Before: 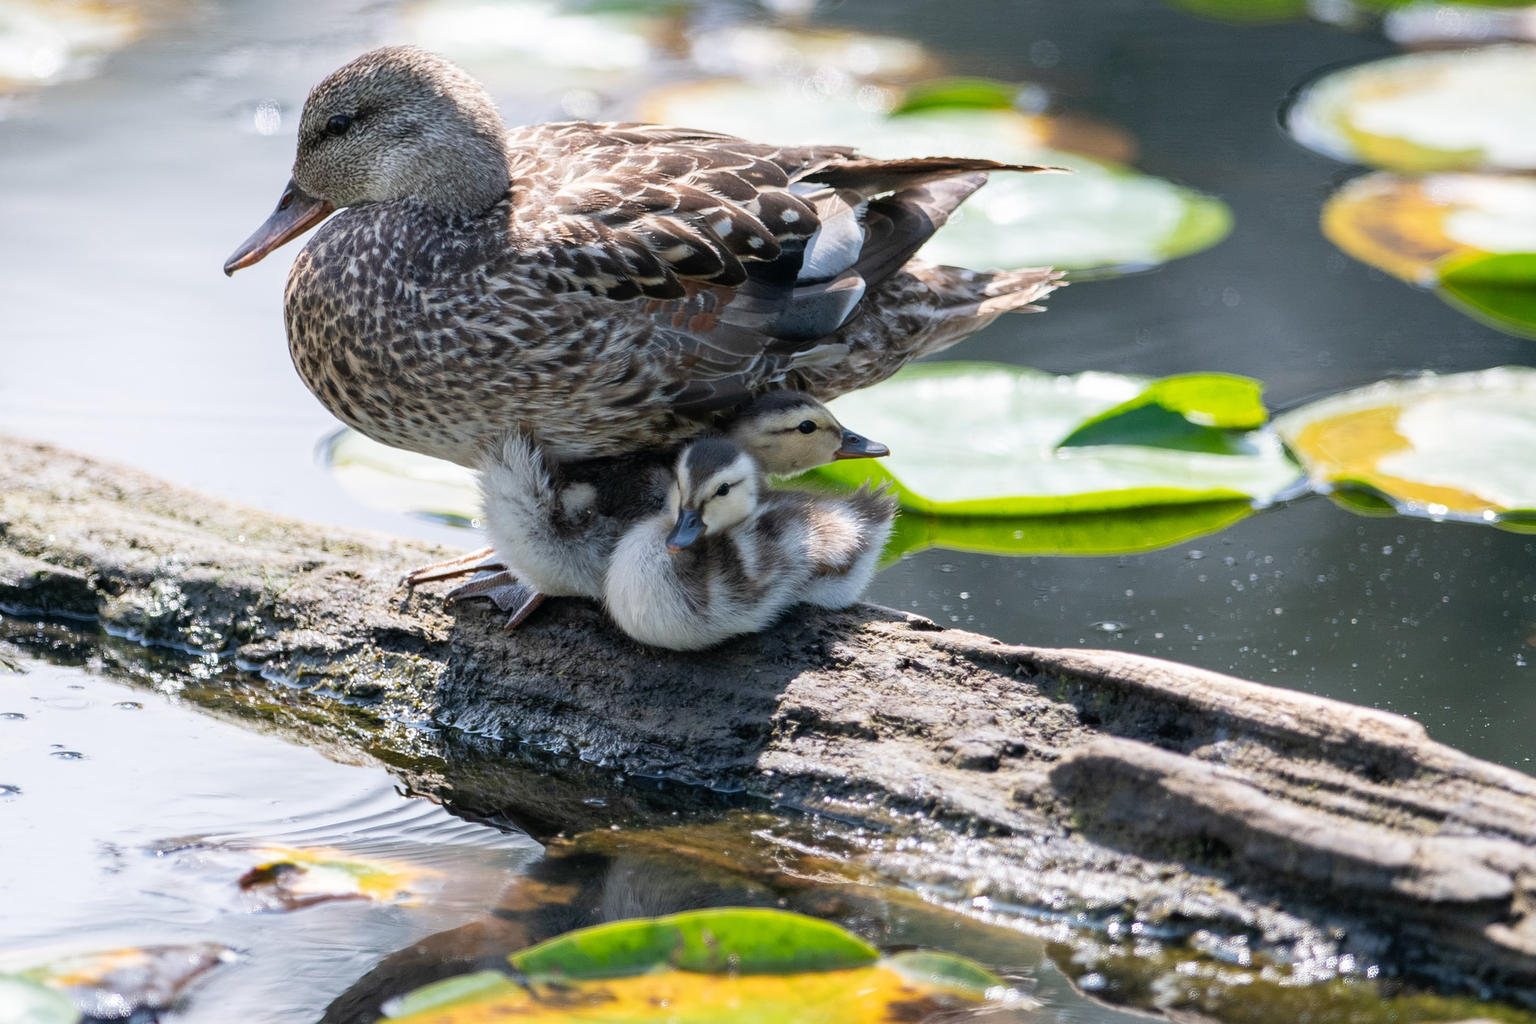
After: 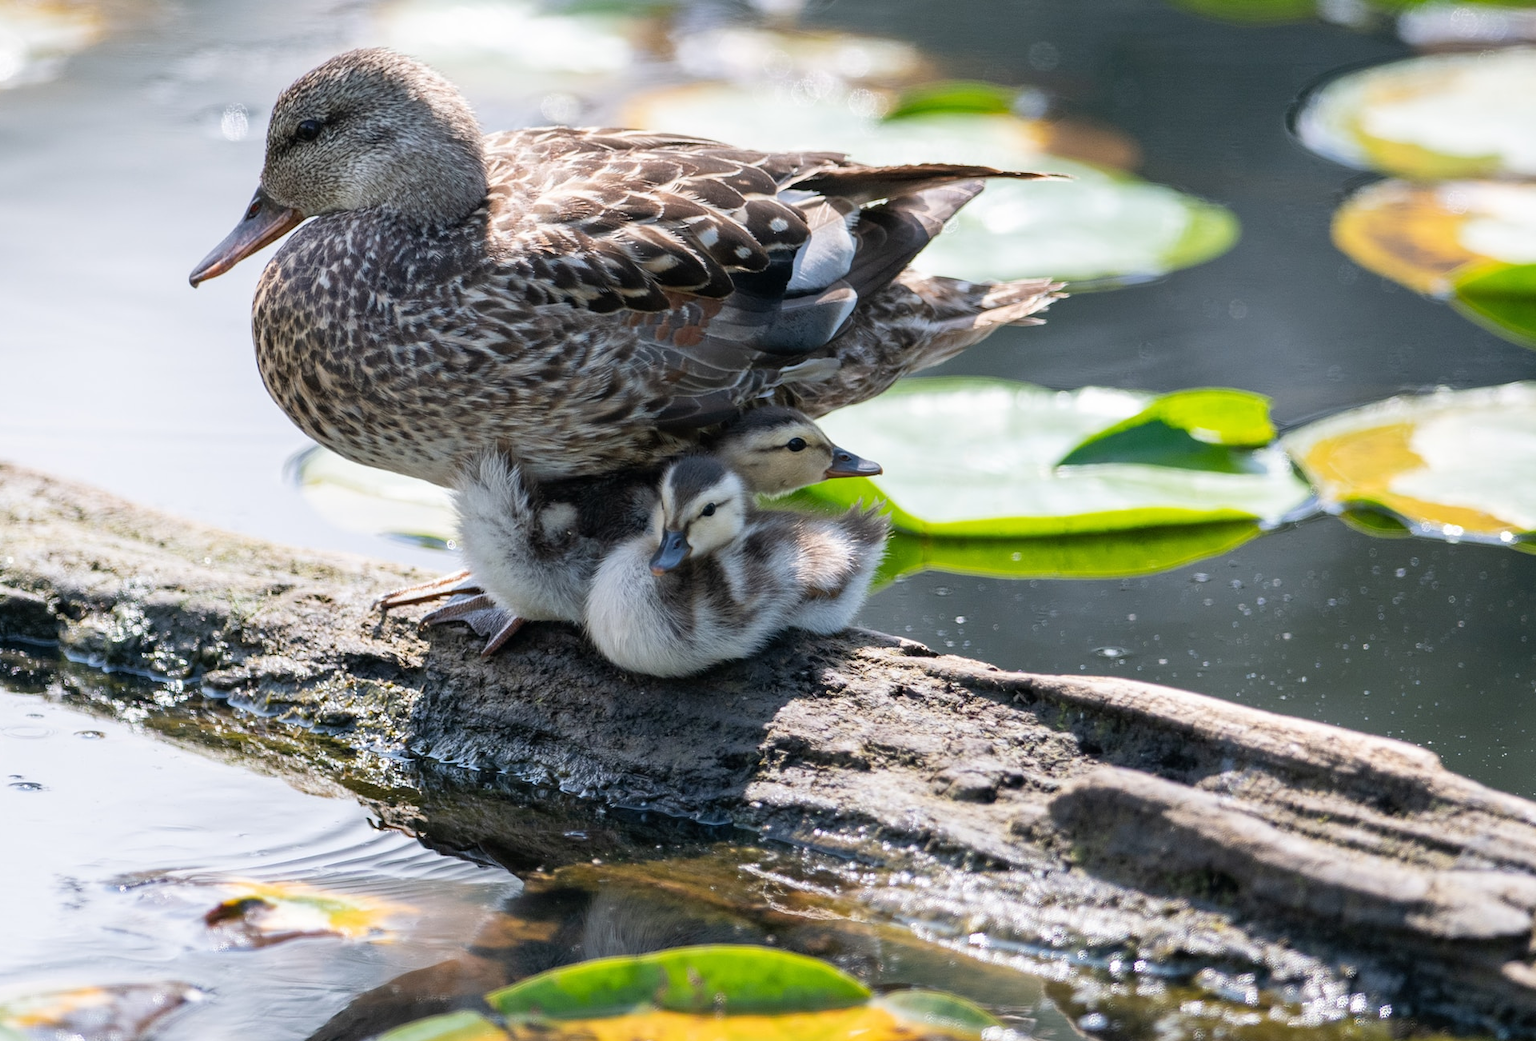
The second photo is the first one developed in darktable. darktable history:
crop and rotate: left 2.762%, right 1.162%, bottom 2.218%
